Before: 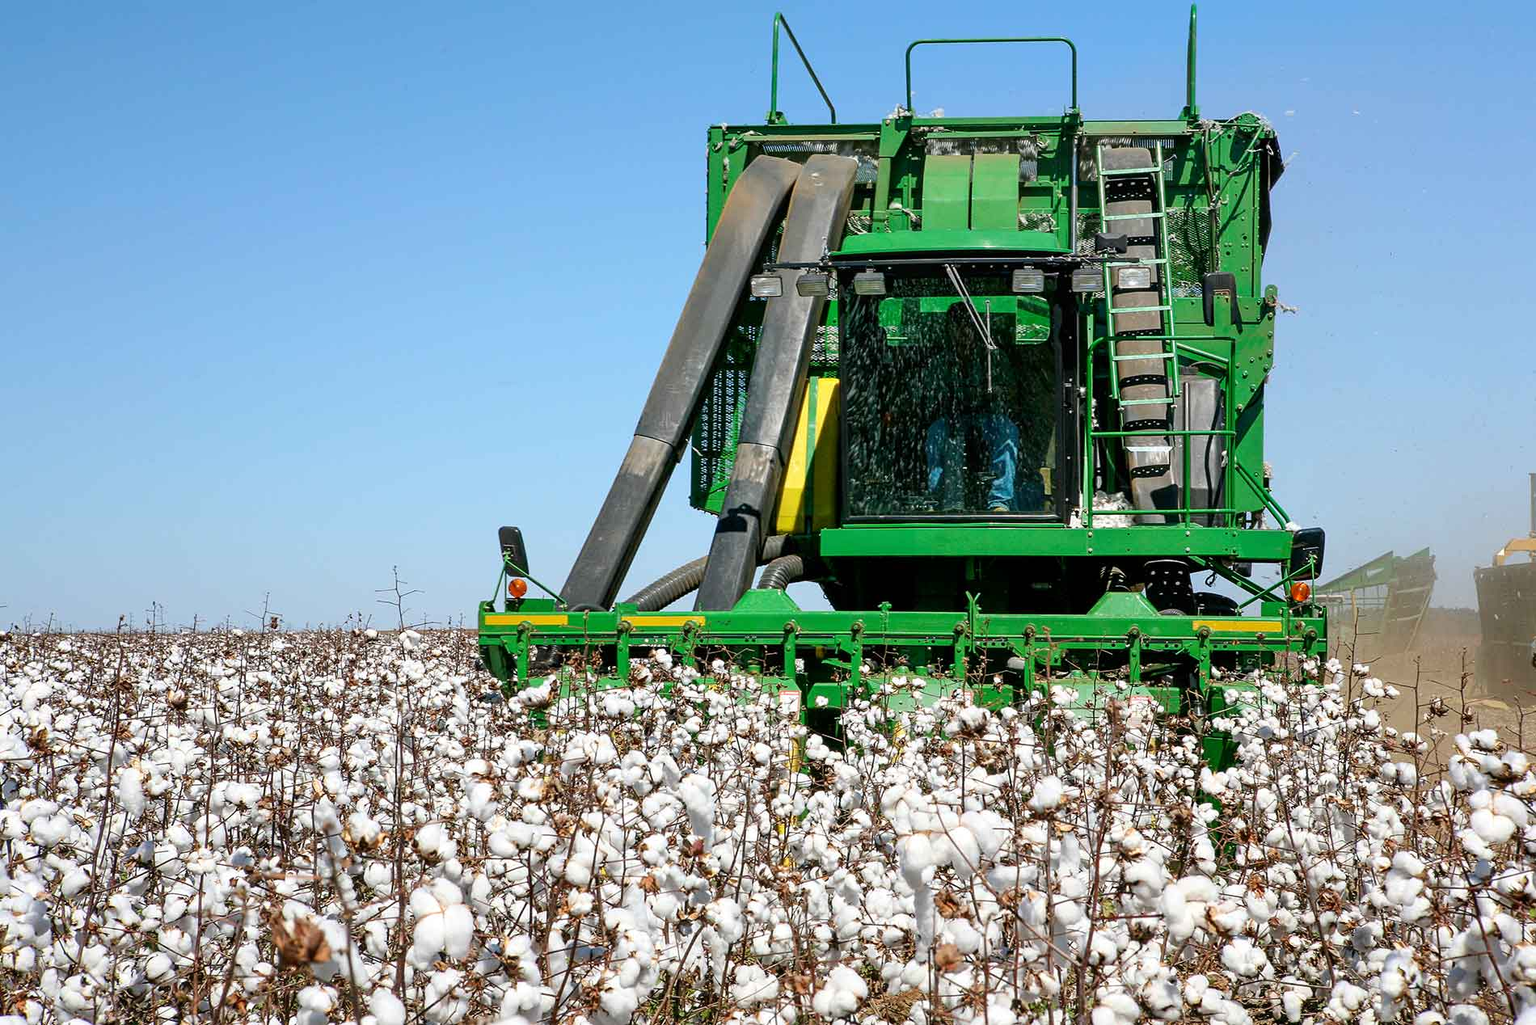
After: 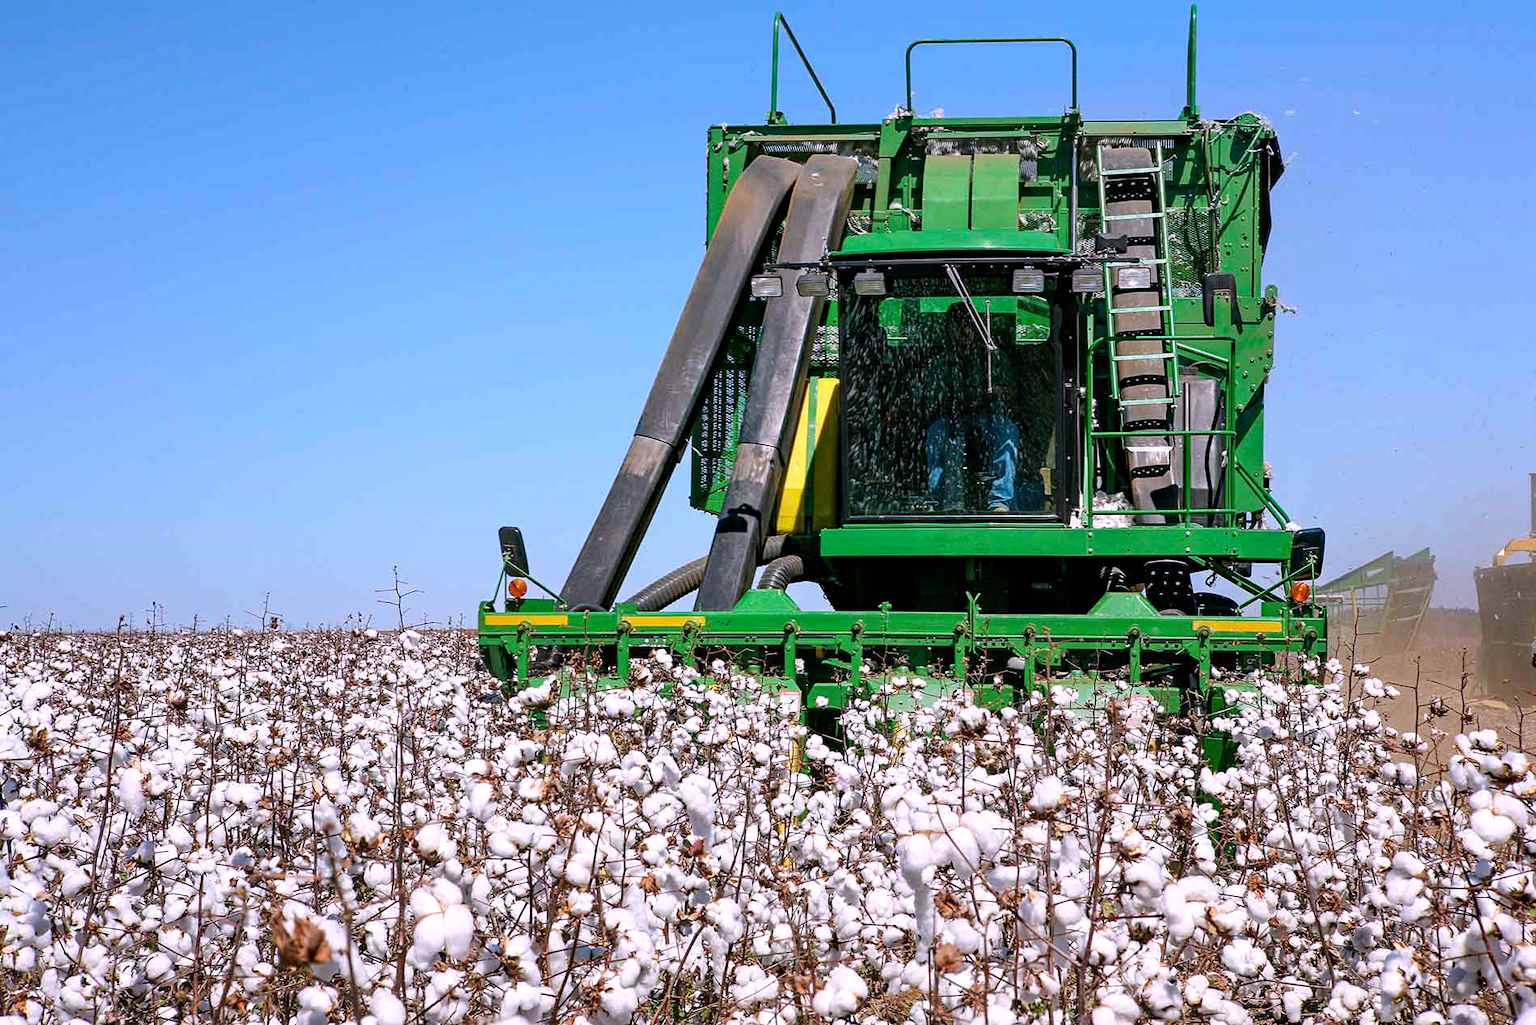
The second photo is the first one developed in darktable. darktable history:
haze removal: strength 0.29, distance 0.25, compatibility mode true, adaptive false
white balance: red 1.066, blue 1.119
contrast brightness saturation: saturation -0.05
